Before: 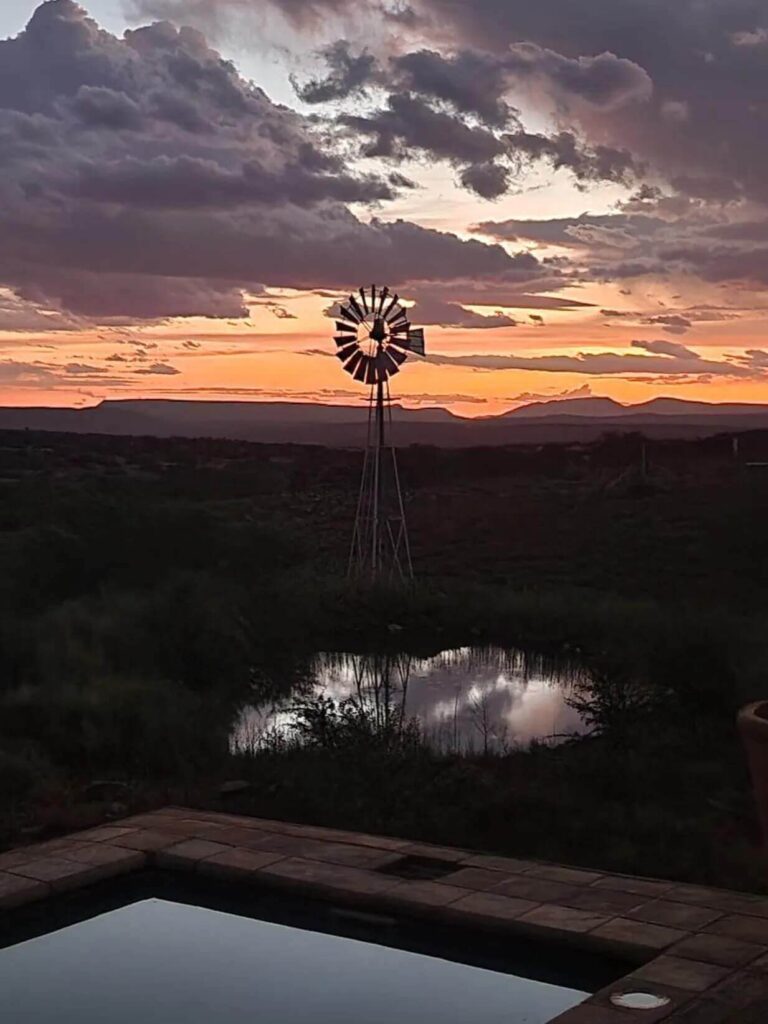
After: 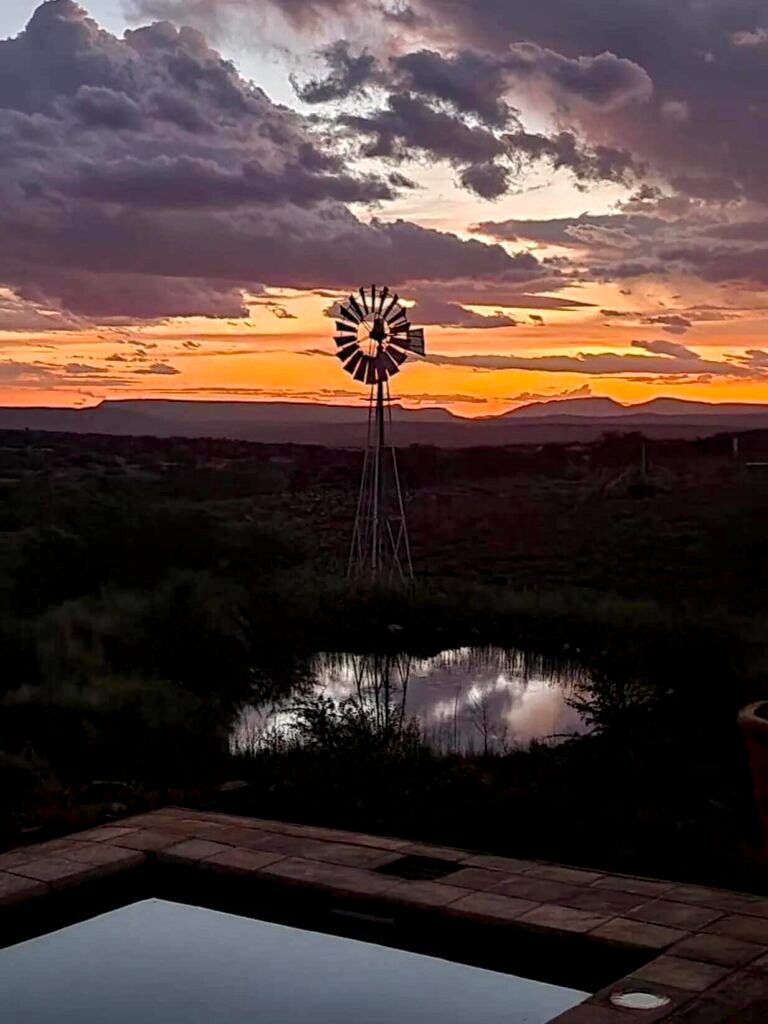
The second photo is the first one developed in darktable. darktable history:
color balance rgb: global offset › luminance -0.48%, perceptual saturation grading › global saturation 30.57%
local contrast: on, module defaults
